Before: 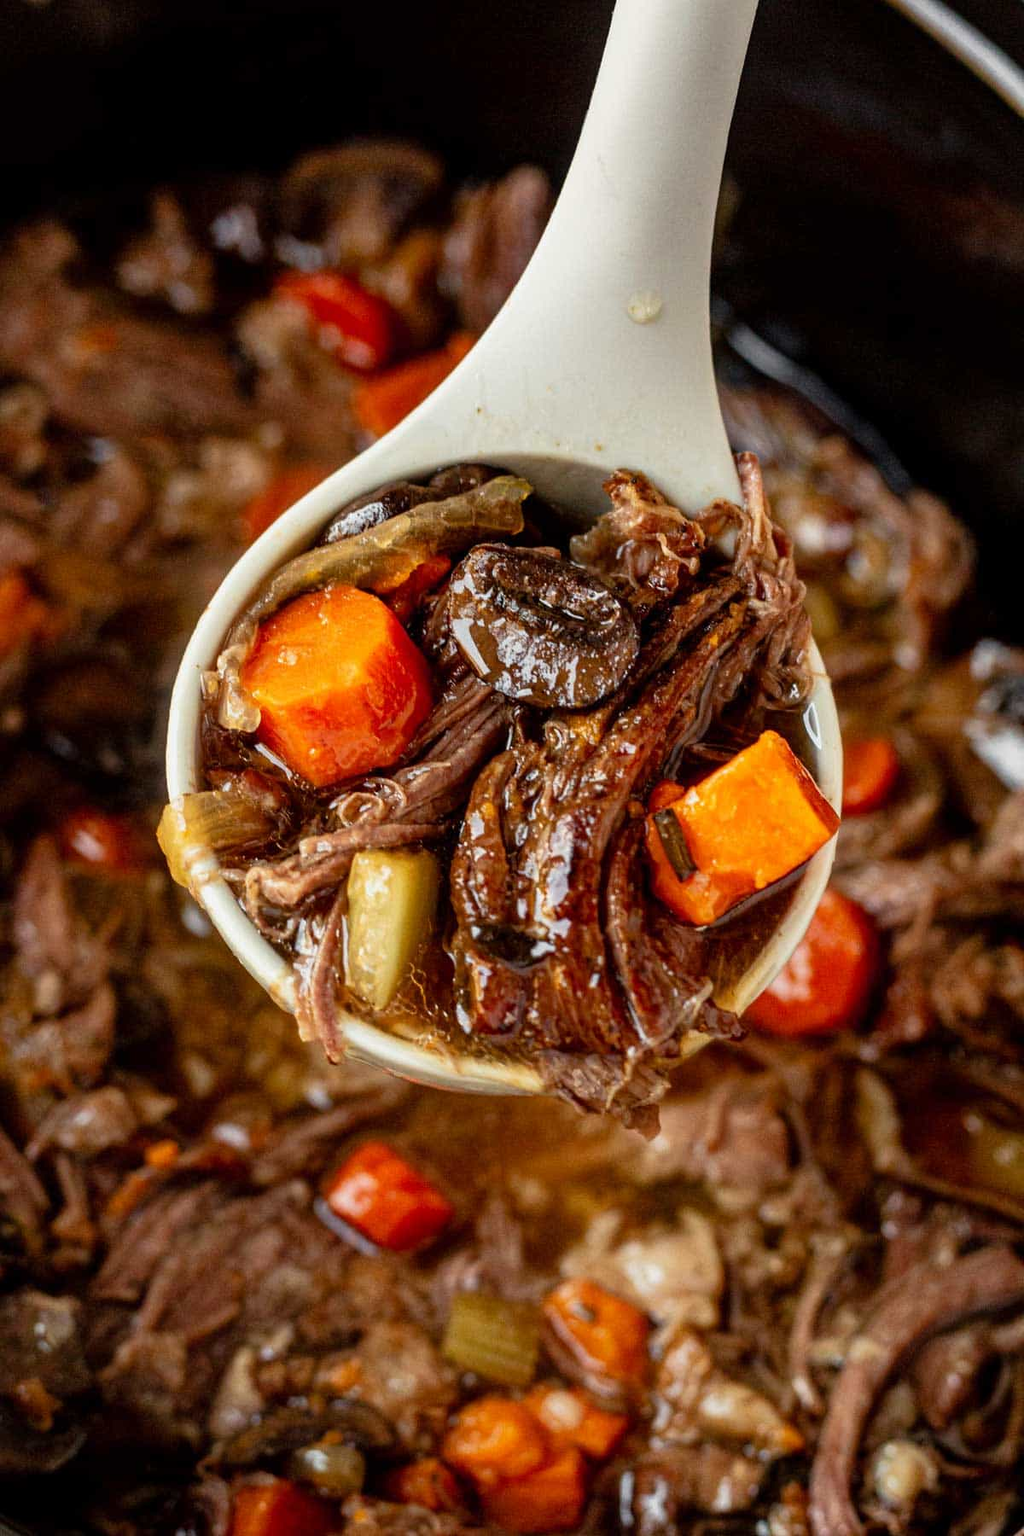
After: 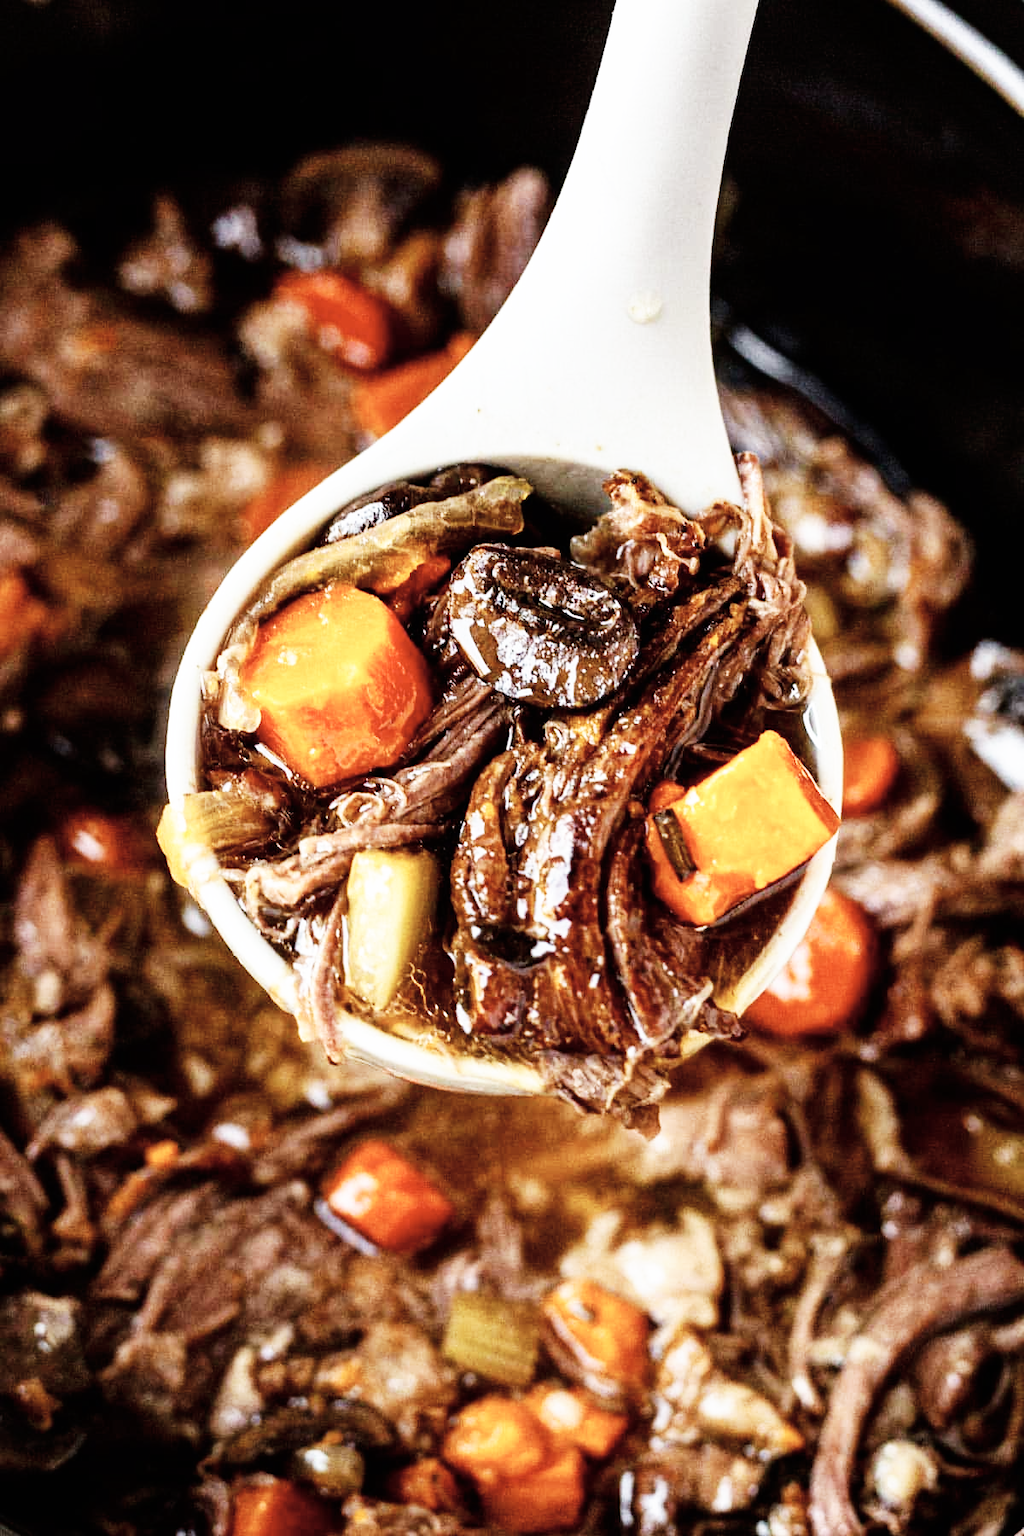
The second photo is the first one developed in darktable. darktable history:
contrast brightness saturation: contrast 0.1, saturation -0.36
base curve: curves: ch0 [(0, 0) (0.007, 0.004) (0.027, 0.03) (0.046, 0.07) (0.207, 0.54) (0.442, 0.872) (0.673, 0.972) (1, 1)], preserve colors none
white balance: red 0.984, blue 1.059
